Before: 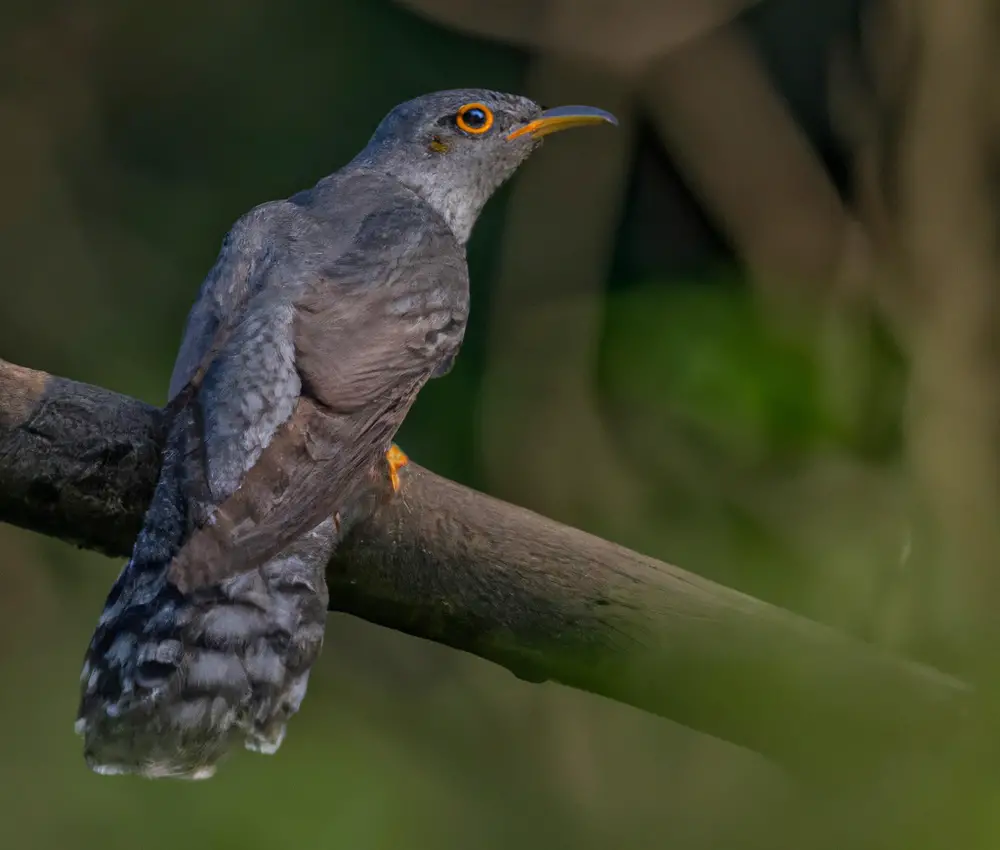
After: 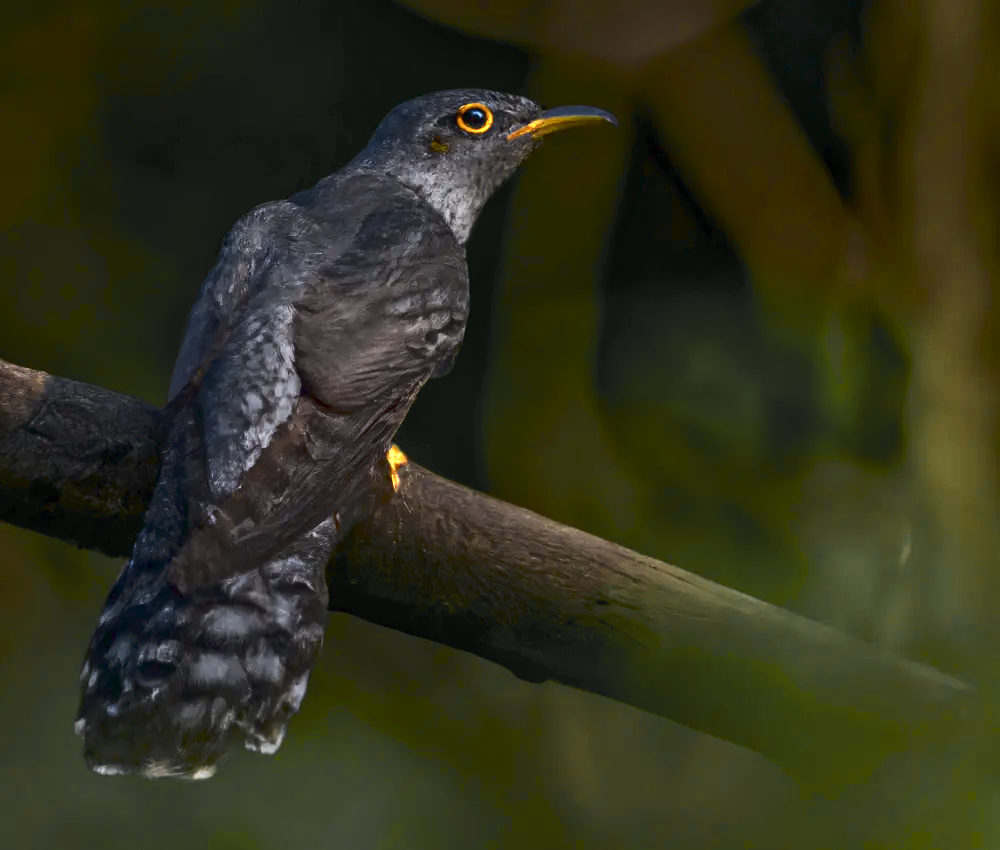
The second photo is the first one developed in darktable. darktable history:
contrast brightness saturation: contrast 0.328, brightness -0.084, saturation 0.166
tone curve: curves: ch0 [(0, 0) (0.003, 0.04) (0.011, 0.053) (0.025, 0.077) (0.044, 0.104) (0.069, 0.127) (0.1, 0.15) (0.136, 0.177) (0.177, 0.215) (0.224, 0.254) (0.277, 0.3) (0.335, 0.355) (0.399, 0.41) (0.468, 0.477) (0.543, 0.554) (0.623, 0.636) (0.709, 0.72) (0.801, 0.804) (0.898, 0.892) (1, 1)], preserve colors none
color zones: curves: ch0 [(0.004, 0.306) (0.107, 0.448) (0.252, 0.656) (0.41, 0.398) (0.595, 0.515) (0.768, 0.628)]; ch1 [(0.07, 0.323) (0.151, 0.452) (0.252, 0.608) (0.346, 0.221) (0.463, 0.189) (0.61, 0.368) (0.735, 0.395) (0.921, 0.412)]; ch2 [(0, 0.476) (0.132, 0.512) (0.243, 0.512) (0.397, 0.48) (0.522, 0.376) (0.634, 0.536) (0.761, 0.46)], mix 34.31%
exposure: black level correction 0.001, compensate highlight preservation false
